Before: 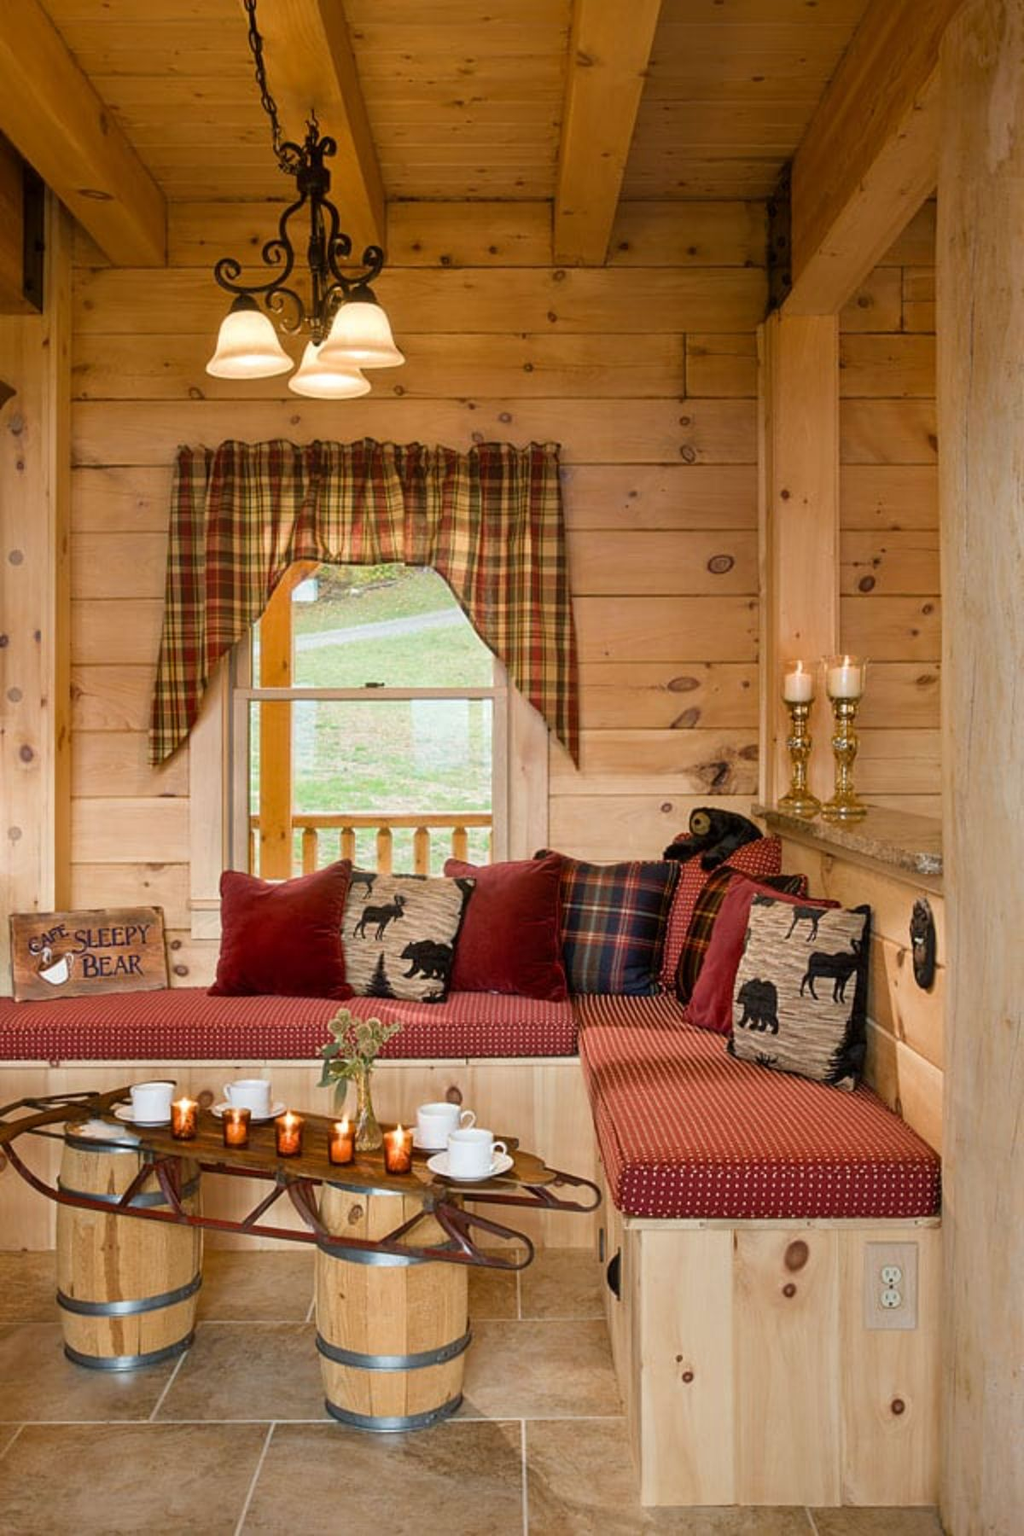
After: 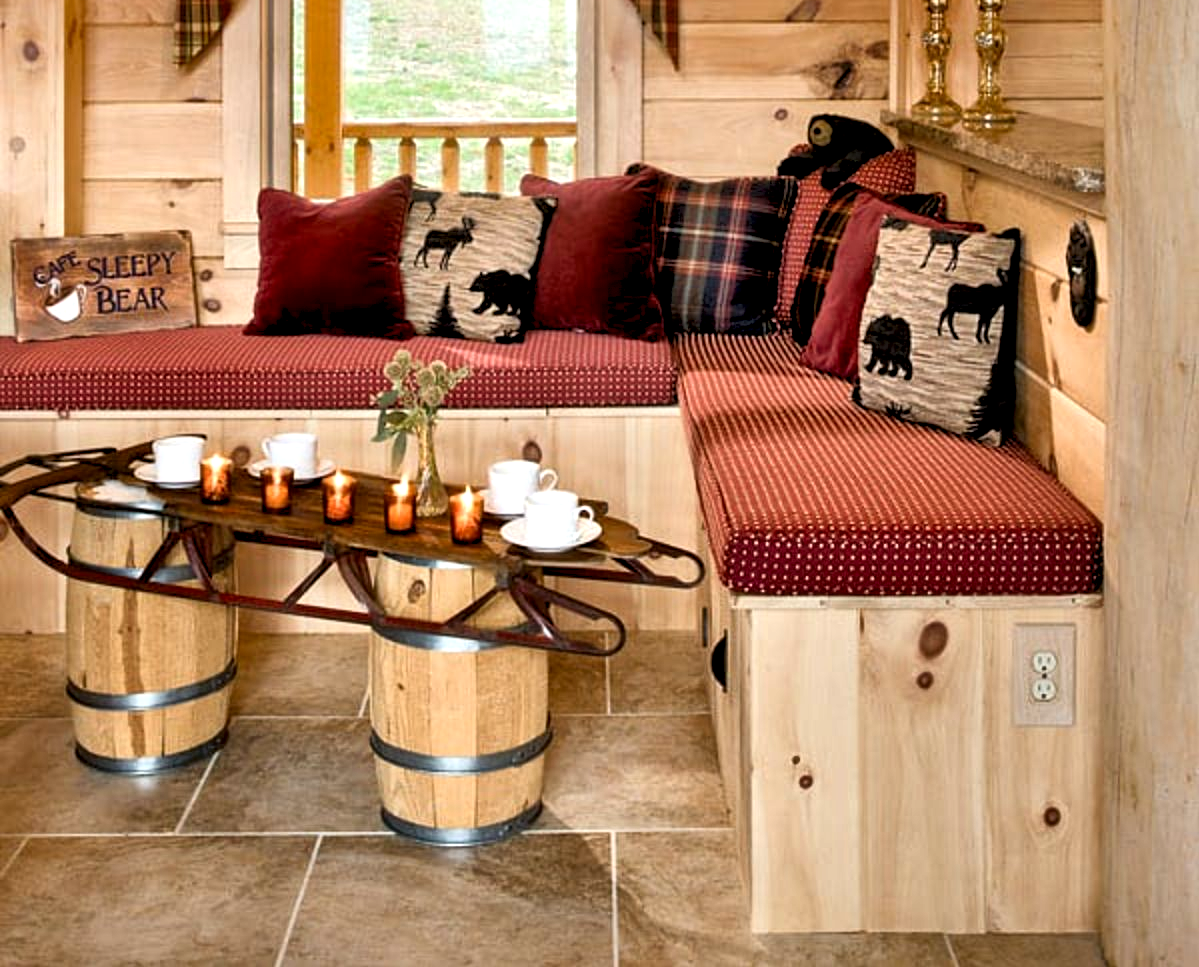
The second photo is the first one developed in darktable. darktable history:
crop and rotate: top 46.237%
rgb levels: levels [[0.013, 0.434, 0.89], [0, 0.5, 1], [0, 0.5, 1]]
local contrast: mode bilateral grid, contrast 70, coarseness 75, detail 180%, midtone range 0.2
shadows and highlights: shadows 20.55, highlights -20.99, soften with gaussian
